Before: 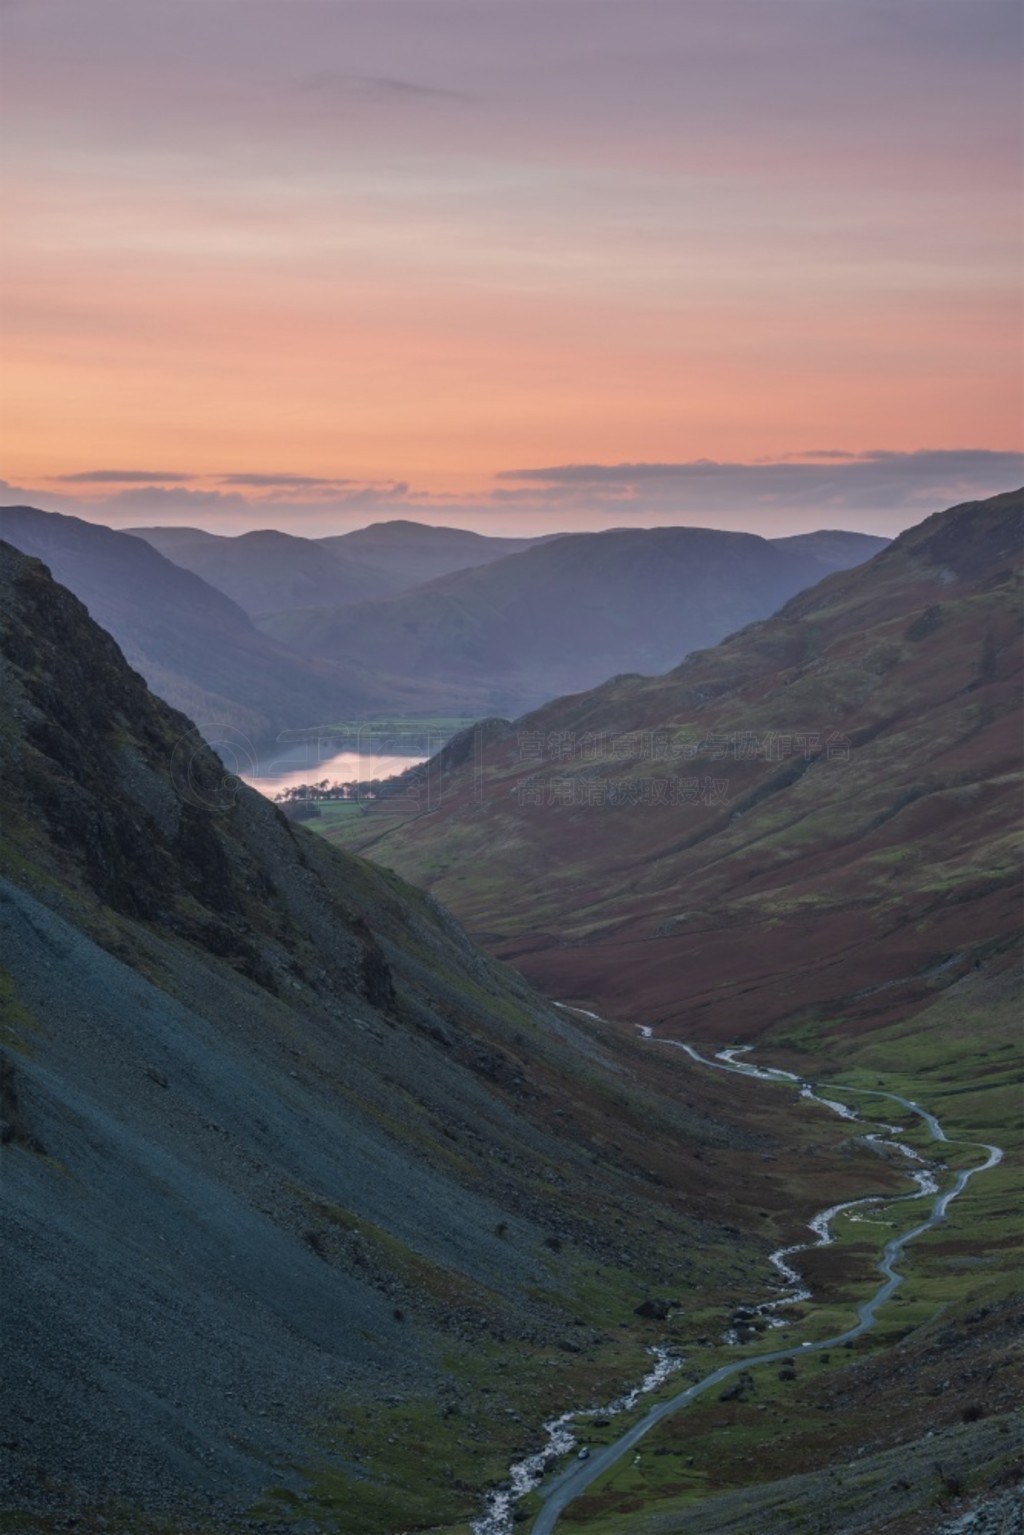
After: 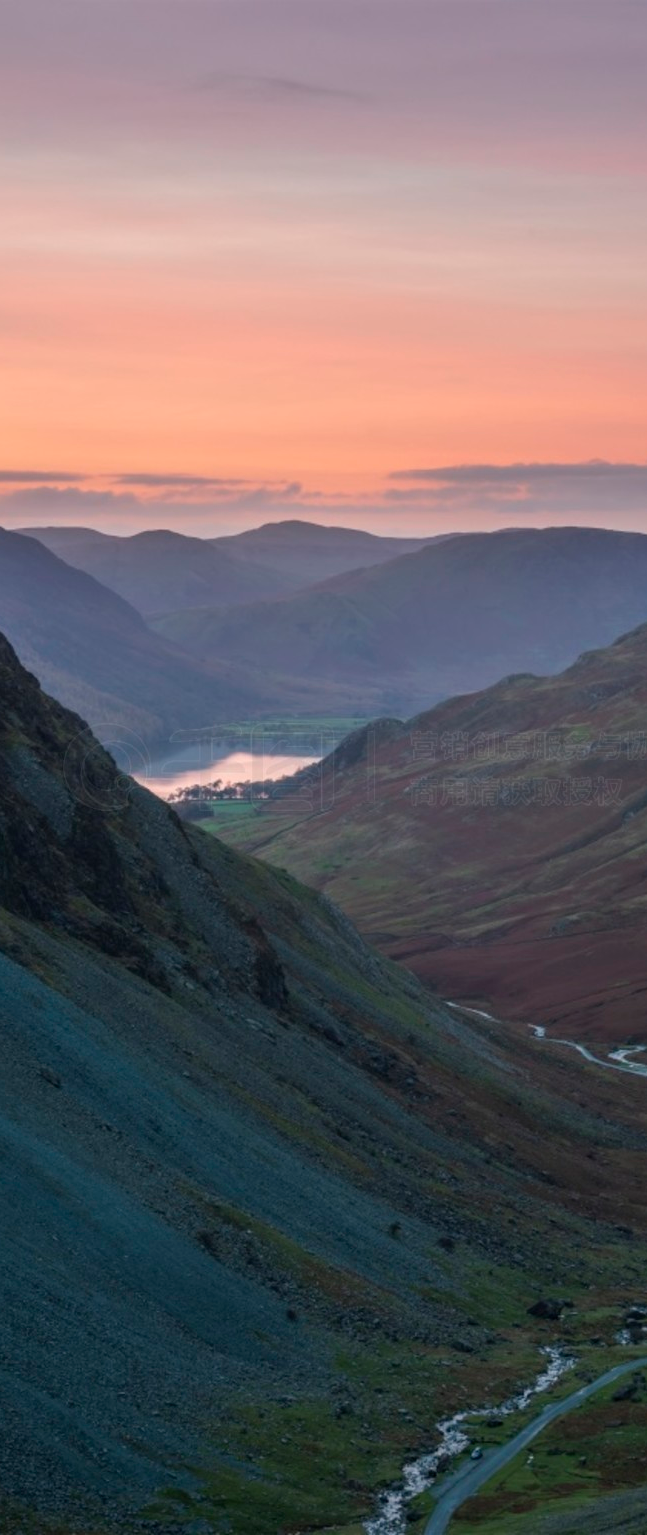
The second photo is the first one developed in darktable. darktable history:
crop: left 10.487%, right 26.305%
